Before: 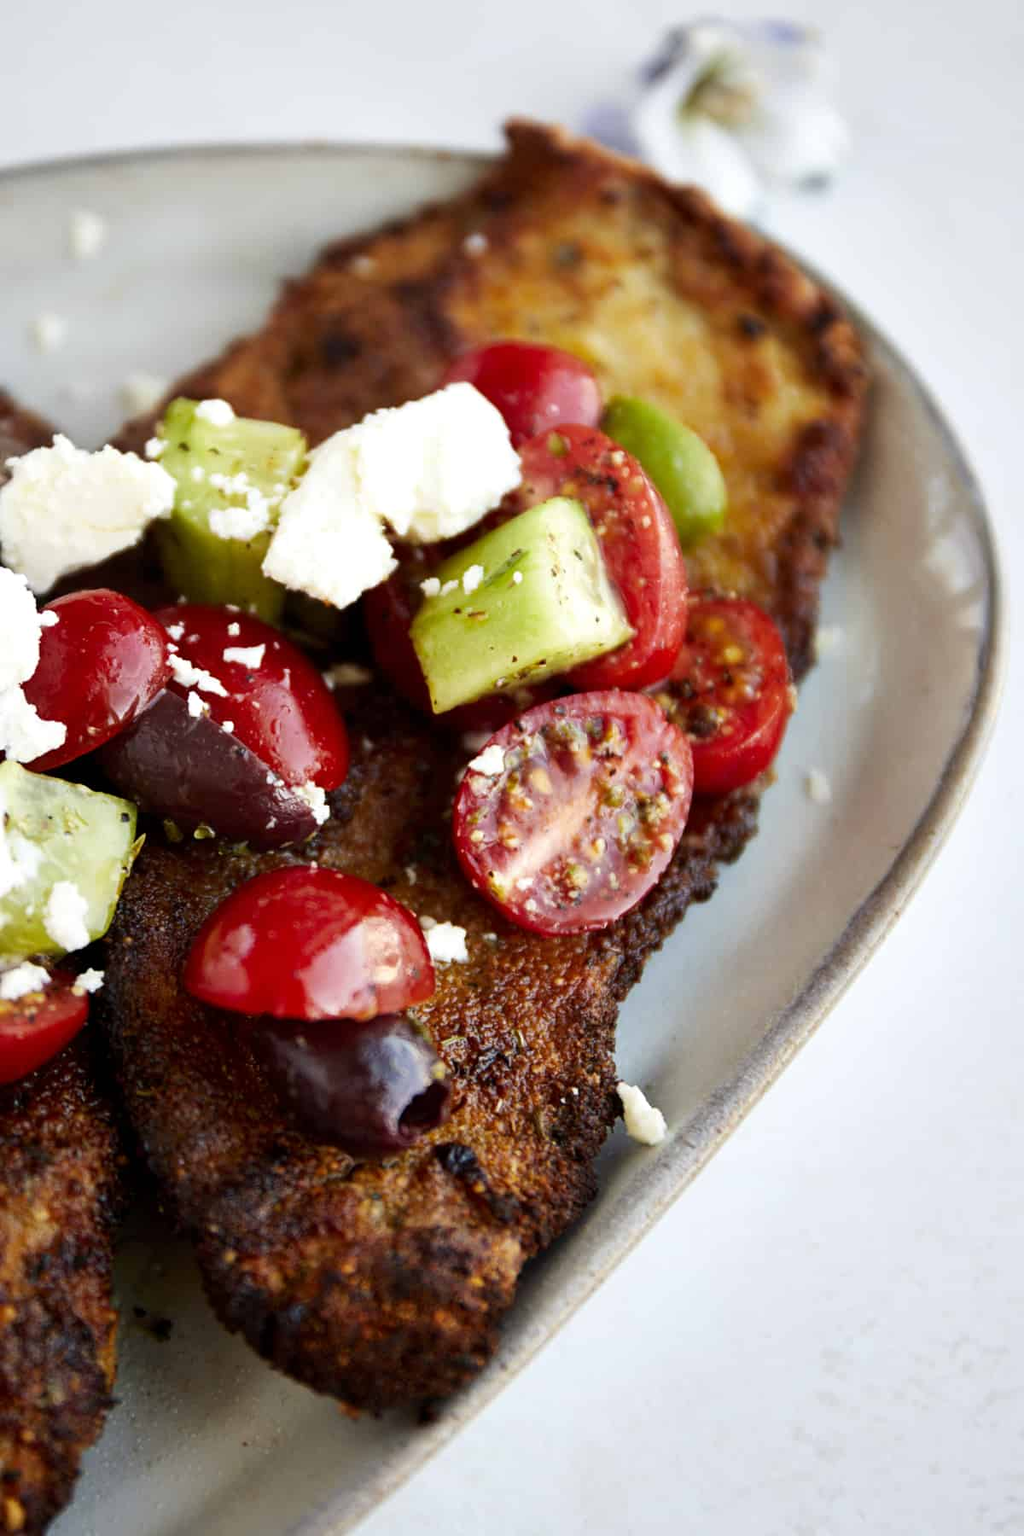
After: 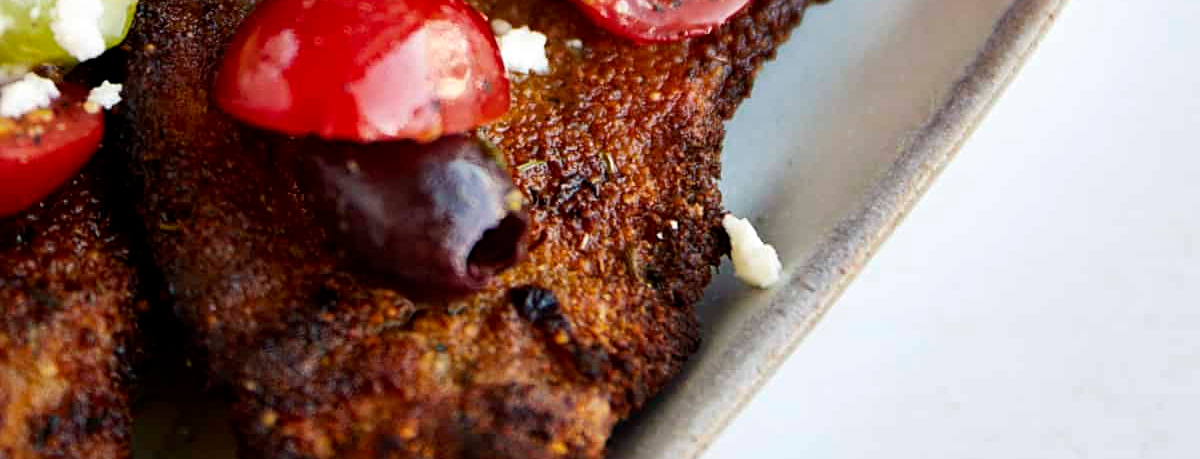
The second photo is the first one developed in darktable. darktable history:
crop and rotate: top 58.586%, bottom 15.904%
sharpen: amount 0.202
